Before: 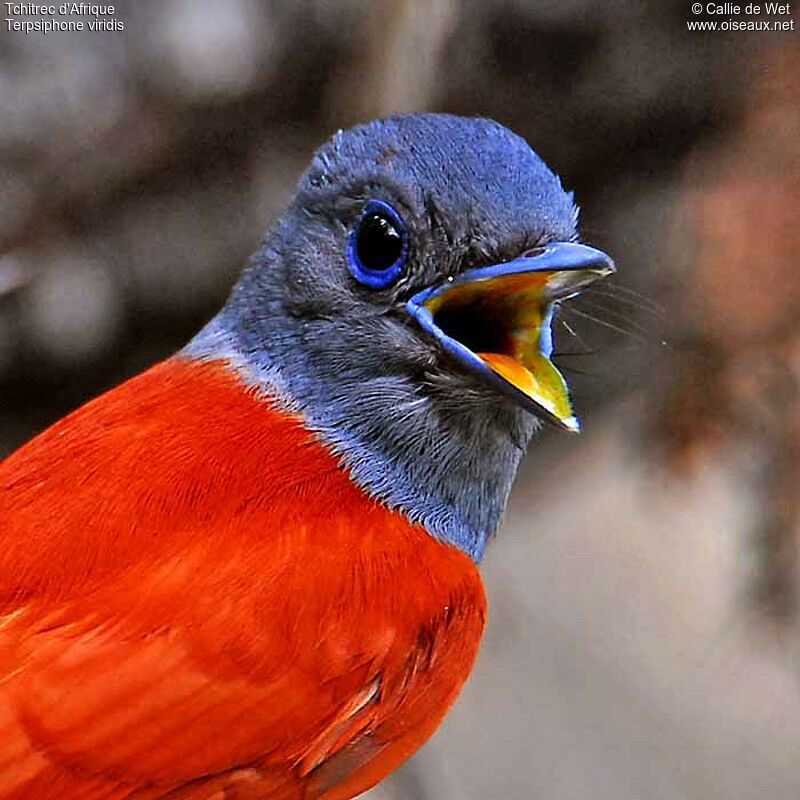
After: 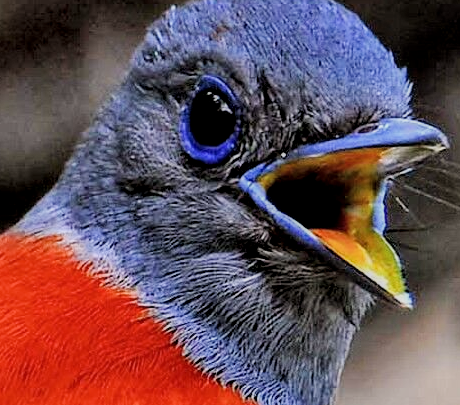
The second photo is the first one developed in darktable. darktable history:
crop: left 20.94%, top 15.556%, right 21.556%, bottom 33.752%
filmic rgb: black relative exposure -7.65 EV, white relative exposure 4.56 EV, hardness 3.61
local contrast: detail 130%
contrast brightness saturation: contrast 0.049, brightness 0.067, saturation 0.011
